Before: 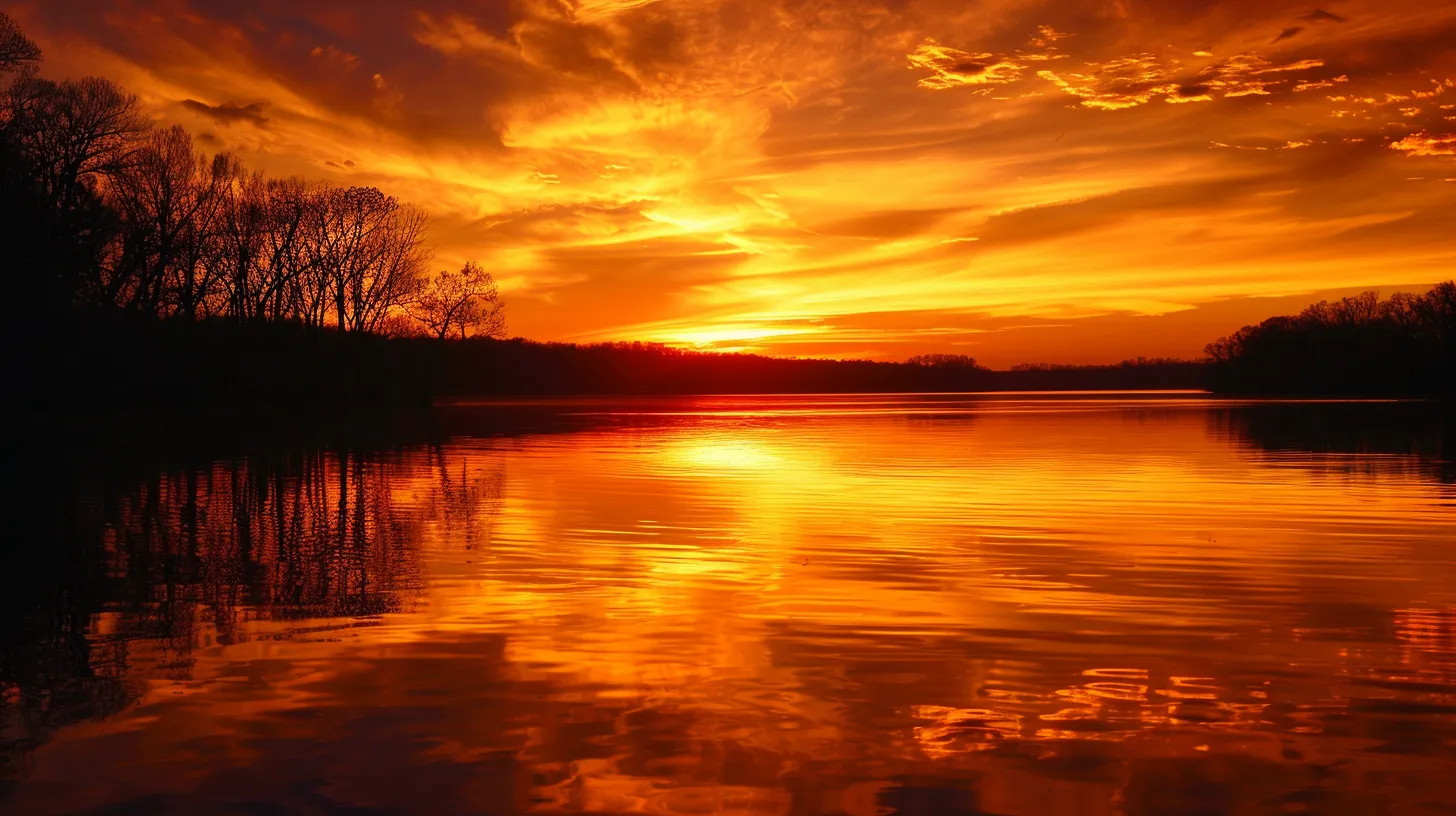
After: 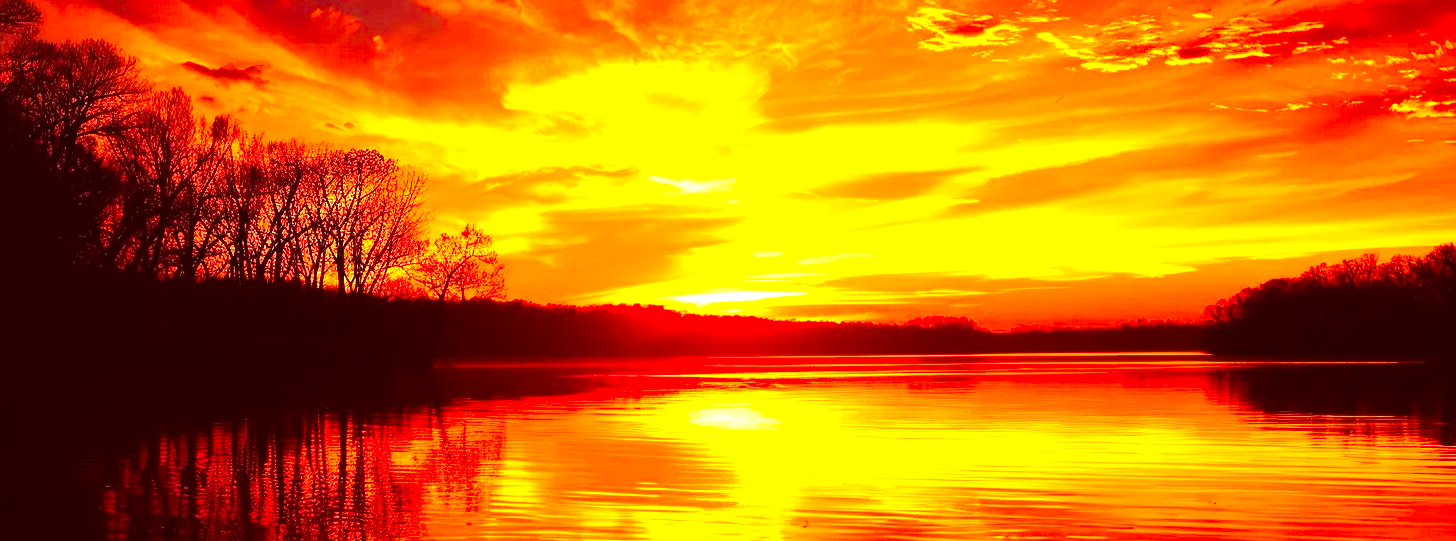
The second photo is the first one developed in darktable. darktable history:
contrast brightness saturation: contrast 0.174, saturation 0.297
crop and rotate: top 4.724%, bottom 28.885%
exposure: black level correction 0.001, exposure 1.738 EV, compensate highlight preservation false
color correction: highlights a* -7.08, highlights b* -0.212, shadows a* 20.73, shadows b* 12.51
